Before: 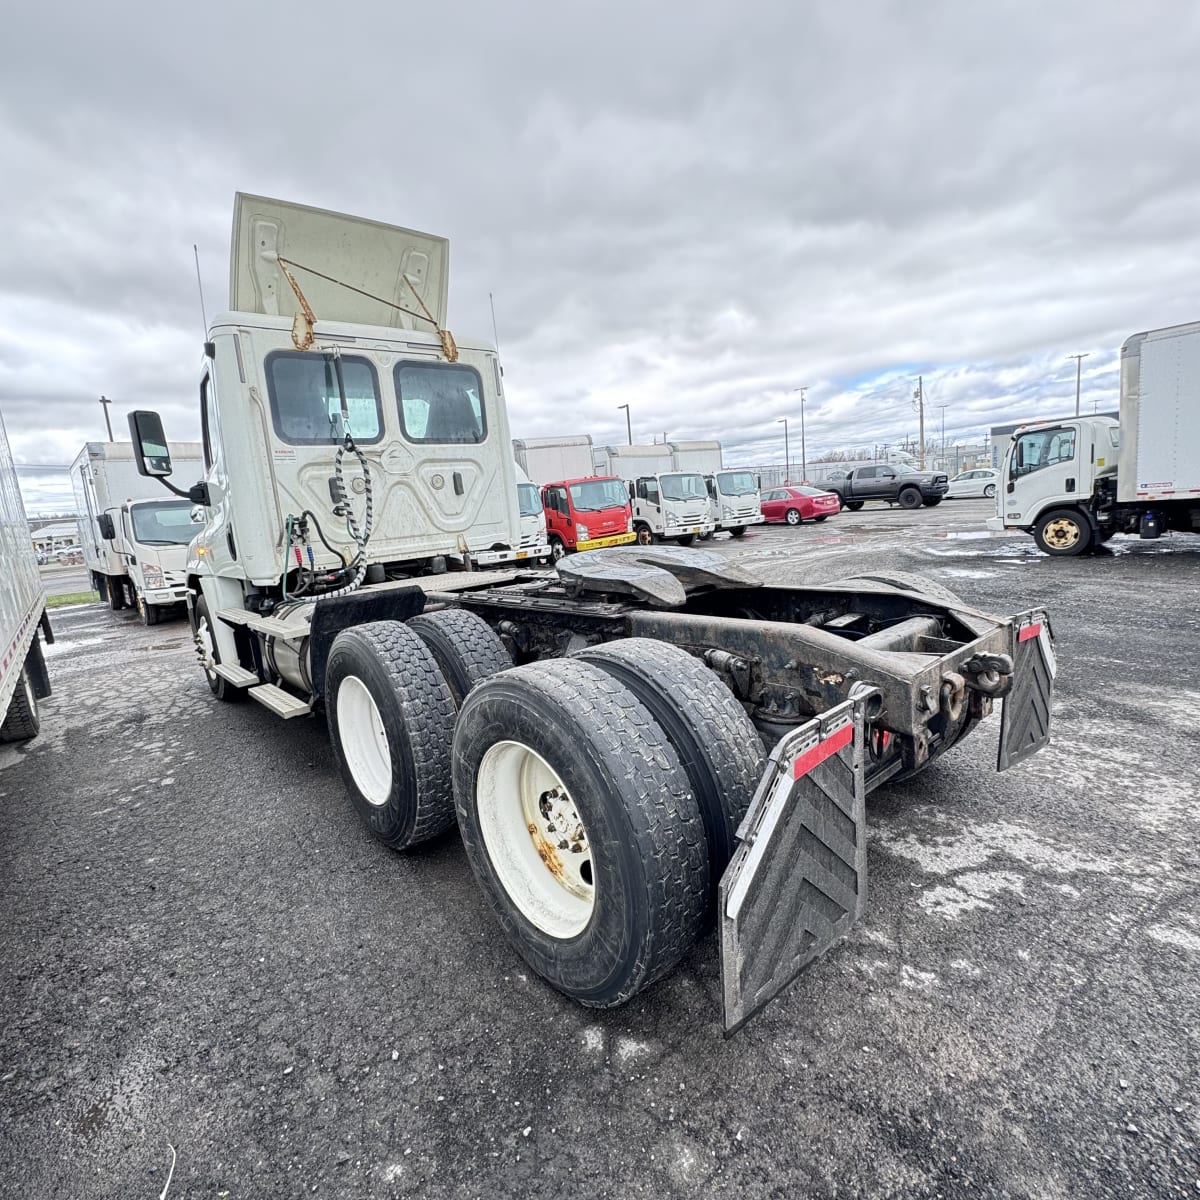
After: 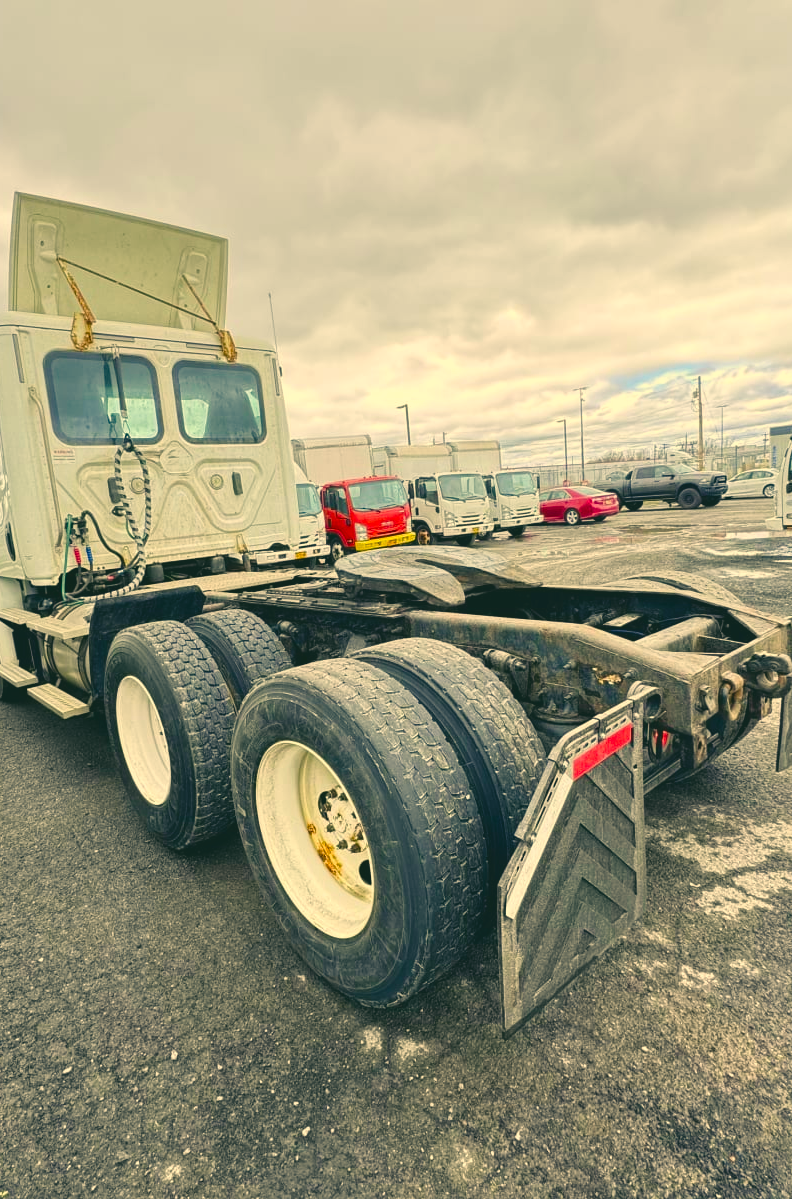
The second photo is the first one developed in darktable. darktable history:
color balance rgb: shadows lift › chroma 3%, shadows lift › hue 280.8°, power › hue 330°, highlights gain › chroma 3%, highlights gain › hue 75.6°, global offset › luminance 1.5%, perceptual saturation grading › global saturation 20%, perceptual saturation grading › highlights -25%, perceptual saturation grading › shadows 50%, global vibrance 30%
crop and rotate: left 18.442%, right 15.508%
color correction: highlights a* 5.3, highlights b* 24.26, shadows a* -15.58, shadows b* 4.02
